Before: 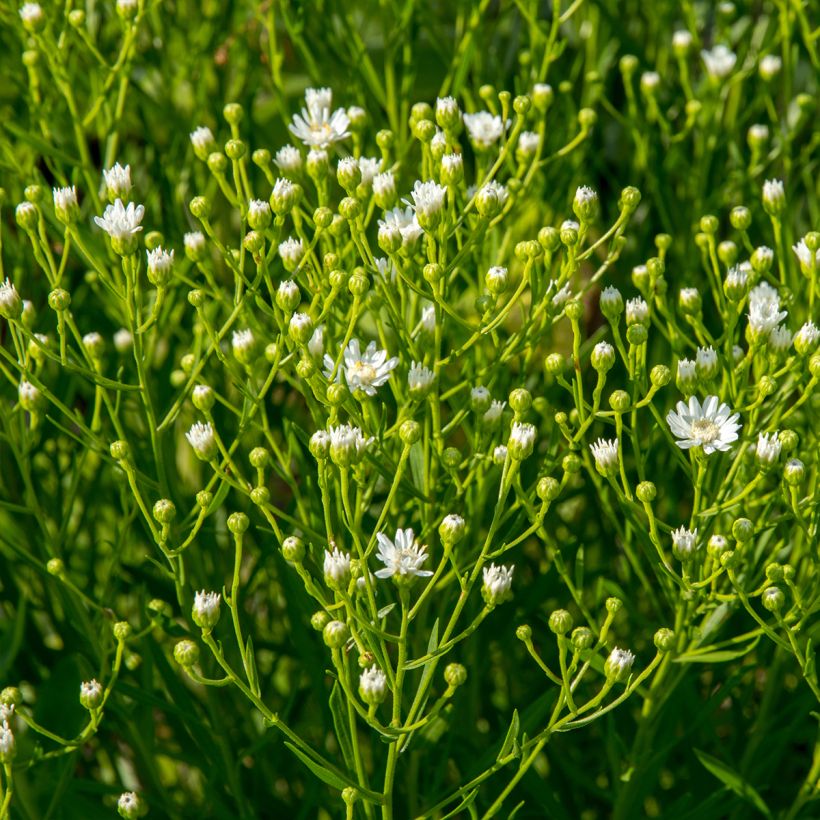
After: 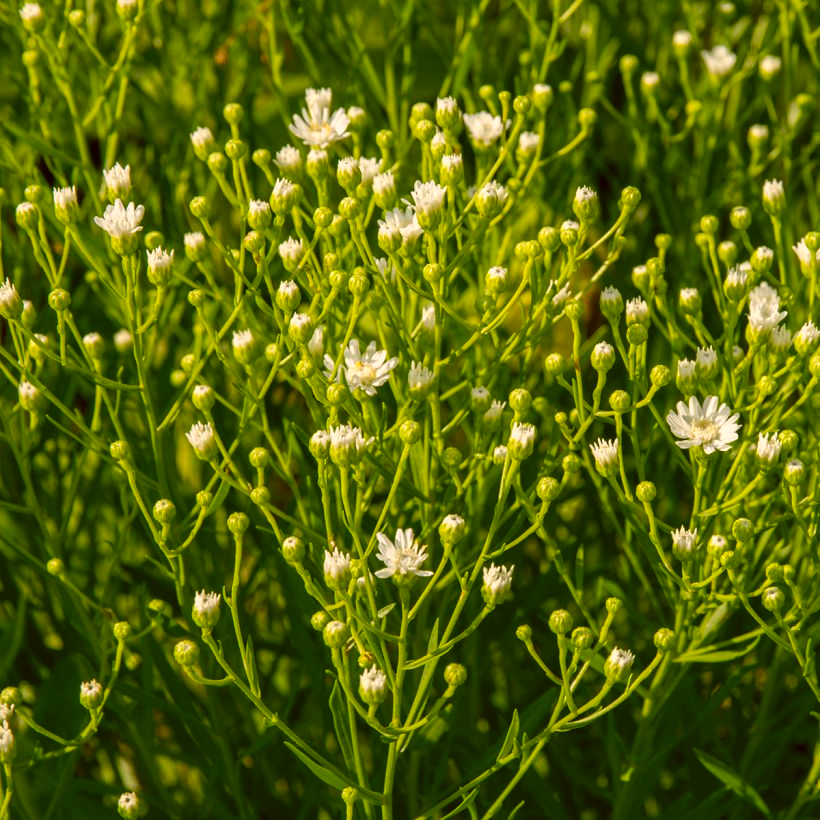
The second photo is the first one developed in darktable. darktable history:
color correction: highlights a* 8.24, highlights b* 15.14, shadows a* -0.57, shadows b* 27.26
